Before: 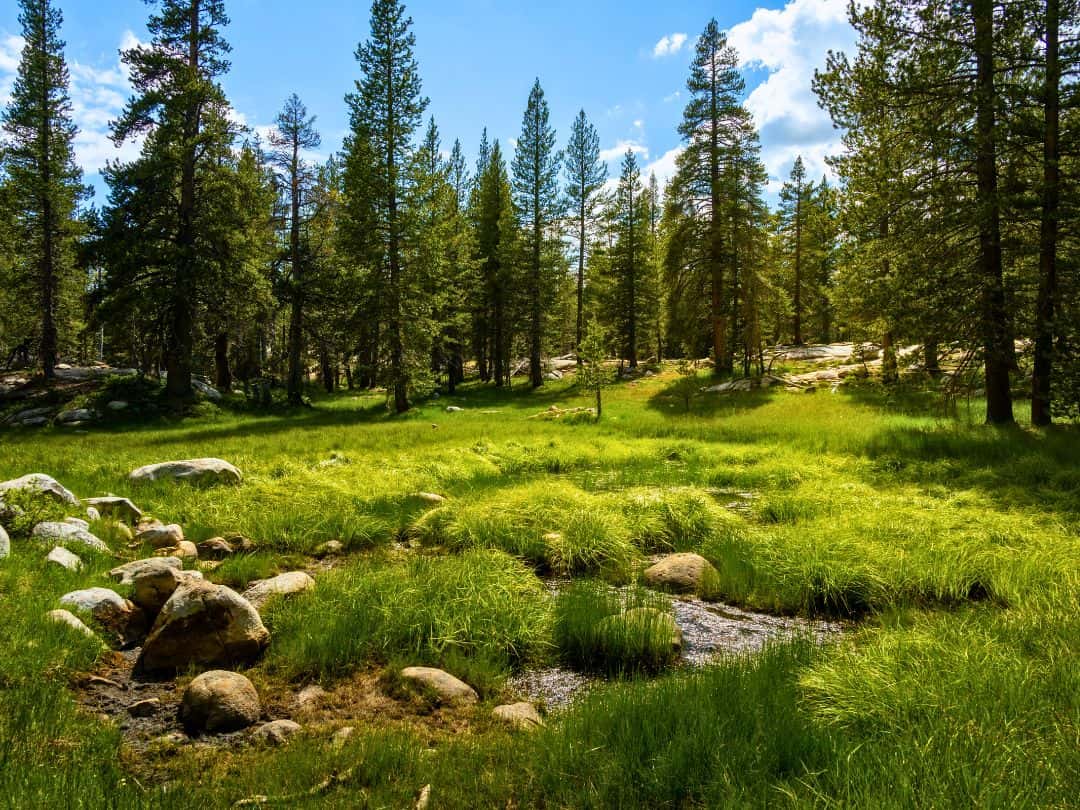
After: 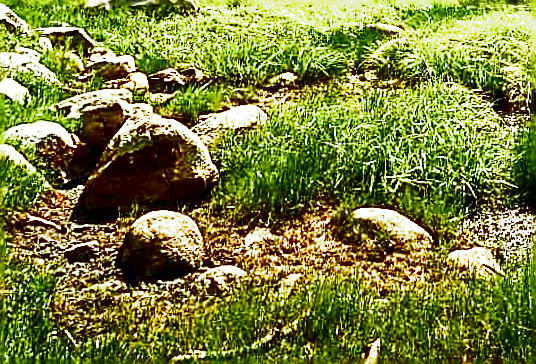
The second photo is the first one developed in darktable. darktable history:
color zones: curves: ch0 [(0.224, 0.526) (0.75, 0.5)]; ch1 [(0.055, 0.526) (0.224, 0.761) (0.377, 0.526) (0.75, 0.5)]
crop and rotate: top 54.778%, right 46.61%, bottom 0.159%
split-toning: shadows › hue 290.82°, shadows › saturation 0.34, highlights › saturation 0.38, balance 0, compress 50%
rotate and perspective: rotation 0.215°, lens shift (vertical) -0.139, crop left 0.069, crop right 0.939, crop top 0.002, crop bottom 0.996
exposure: exposure 1 EV, compensate highlight preservation false
contrast brightness saturation: contrast 0.32, brightness -0.08, saturation 0.17
sharpen: amount 2
